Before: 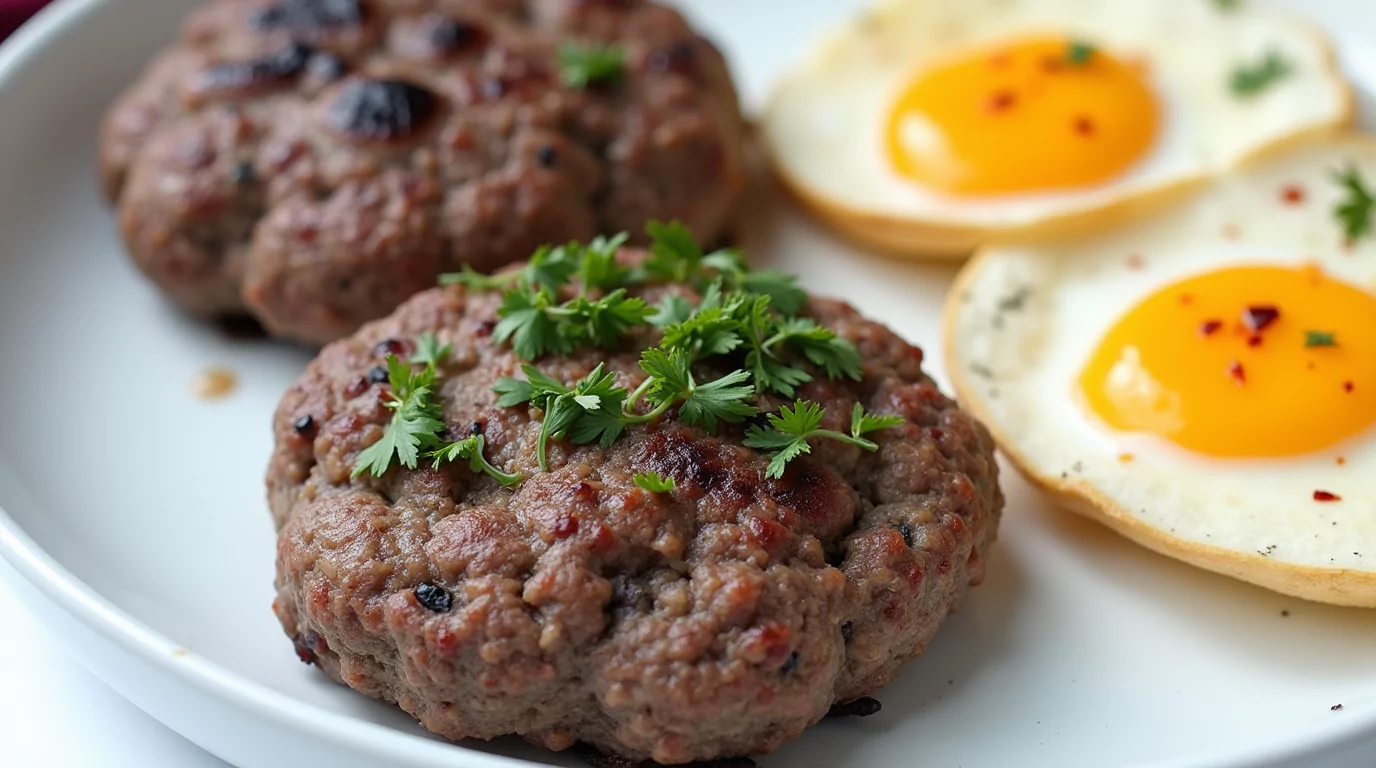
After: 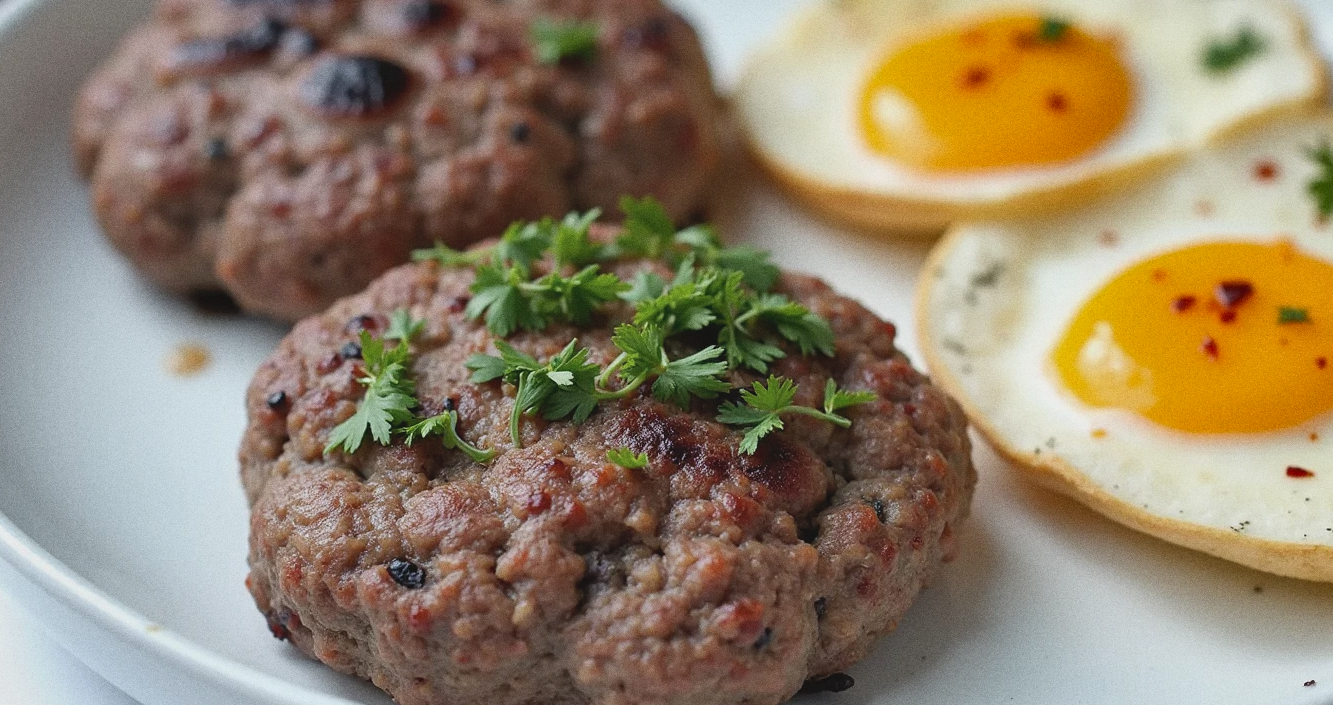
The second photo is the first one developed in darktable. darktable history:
grain: coarseness 0.09 ISO
crop: left 1.964%, top 3.251%, right 1.122%, bottom 4.933%
contrast brightness saturation: contrast -0.1, saturation -0.1
shadows and highlights: soften with gaussian
